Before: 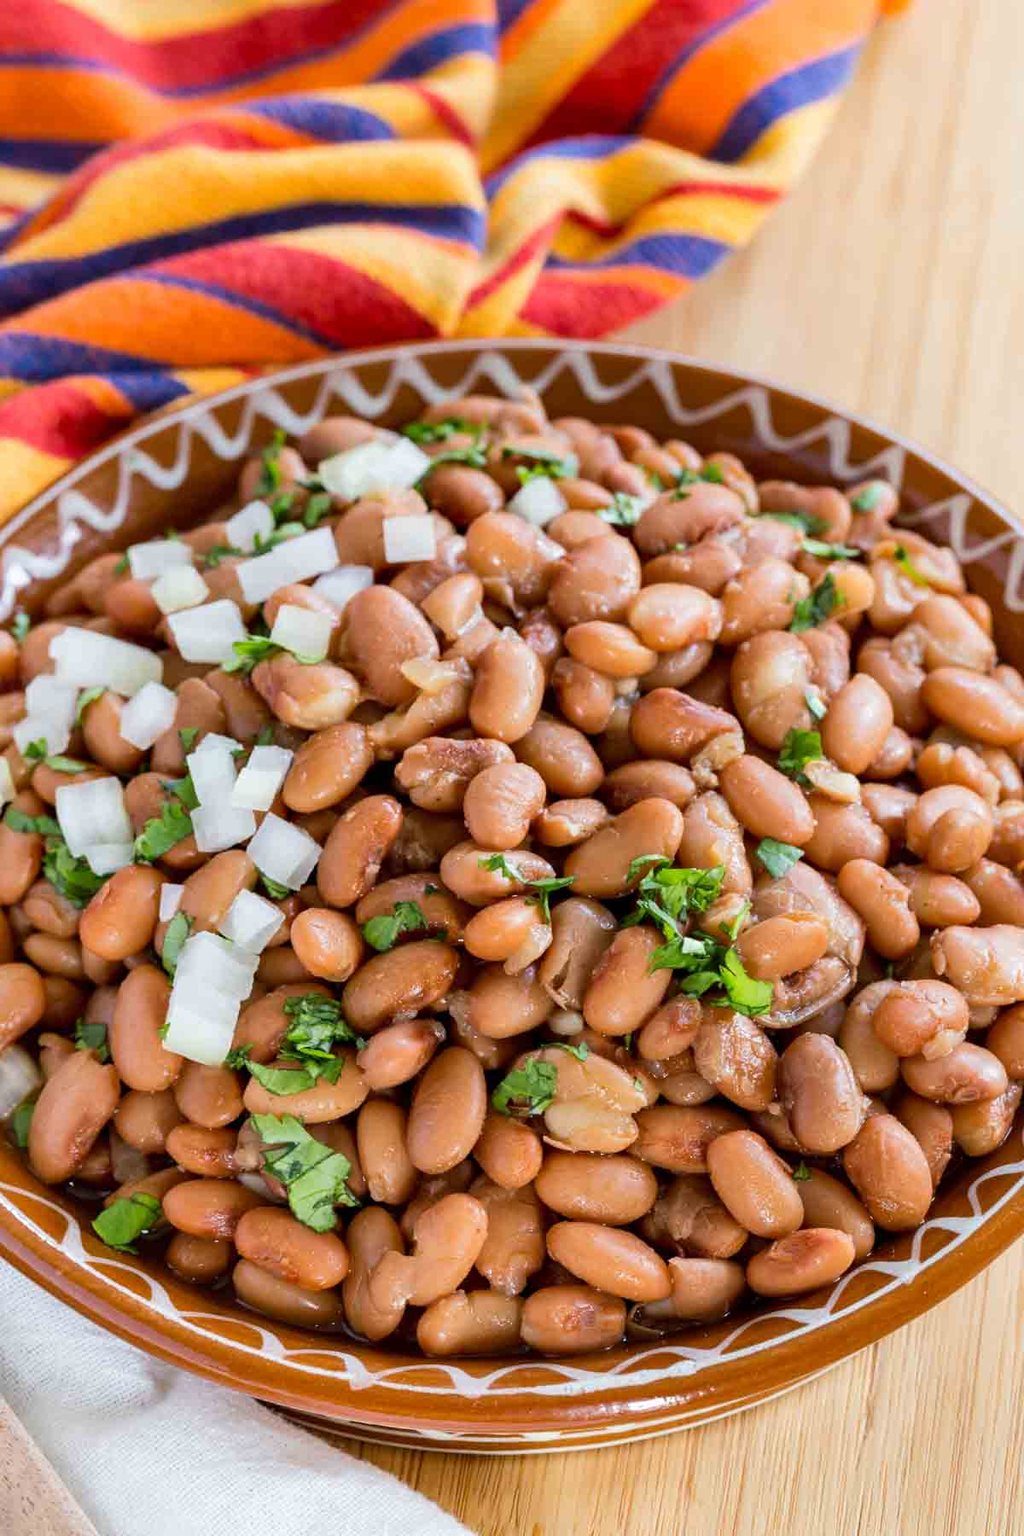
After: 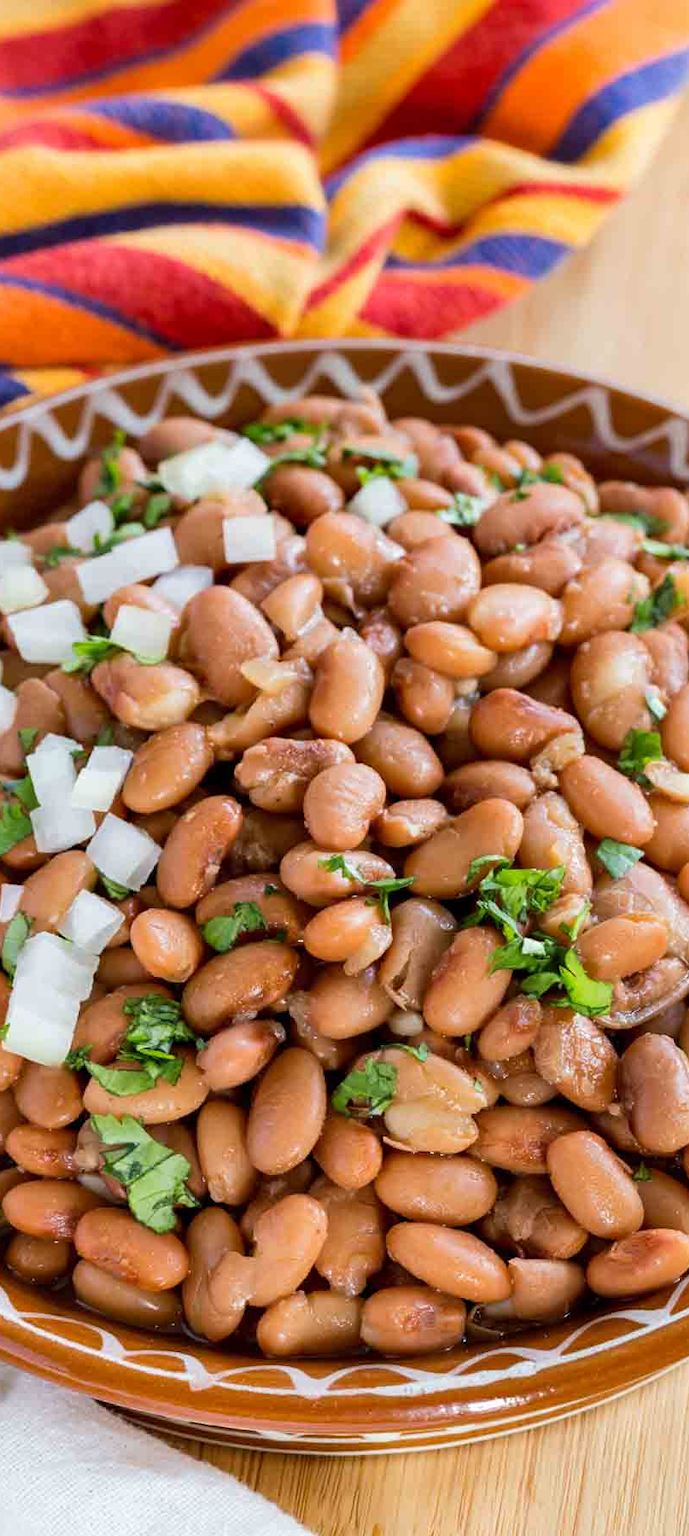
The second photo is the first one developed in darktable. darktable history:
crop and rotate: left 15.682%, right 16.972%
